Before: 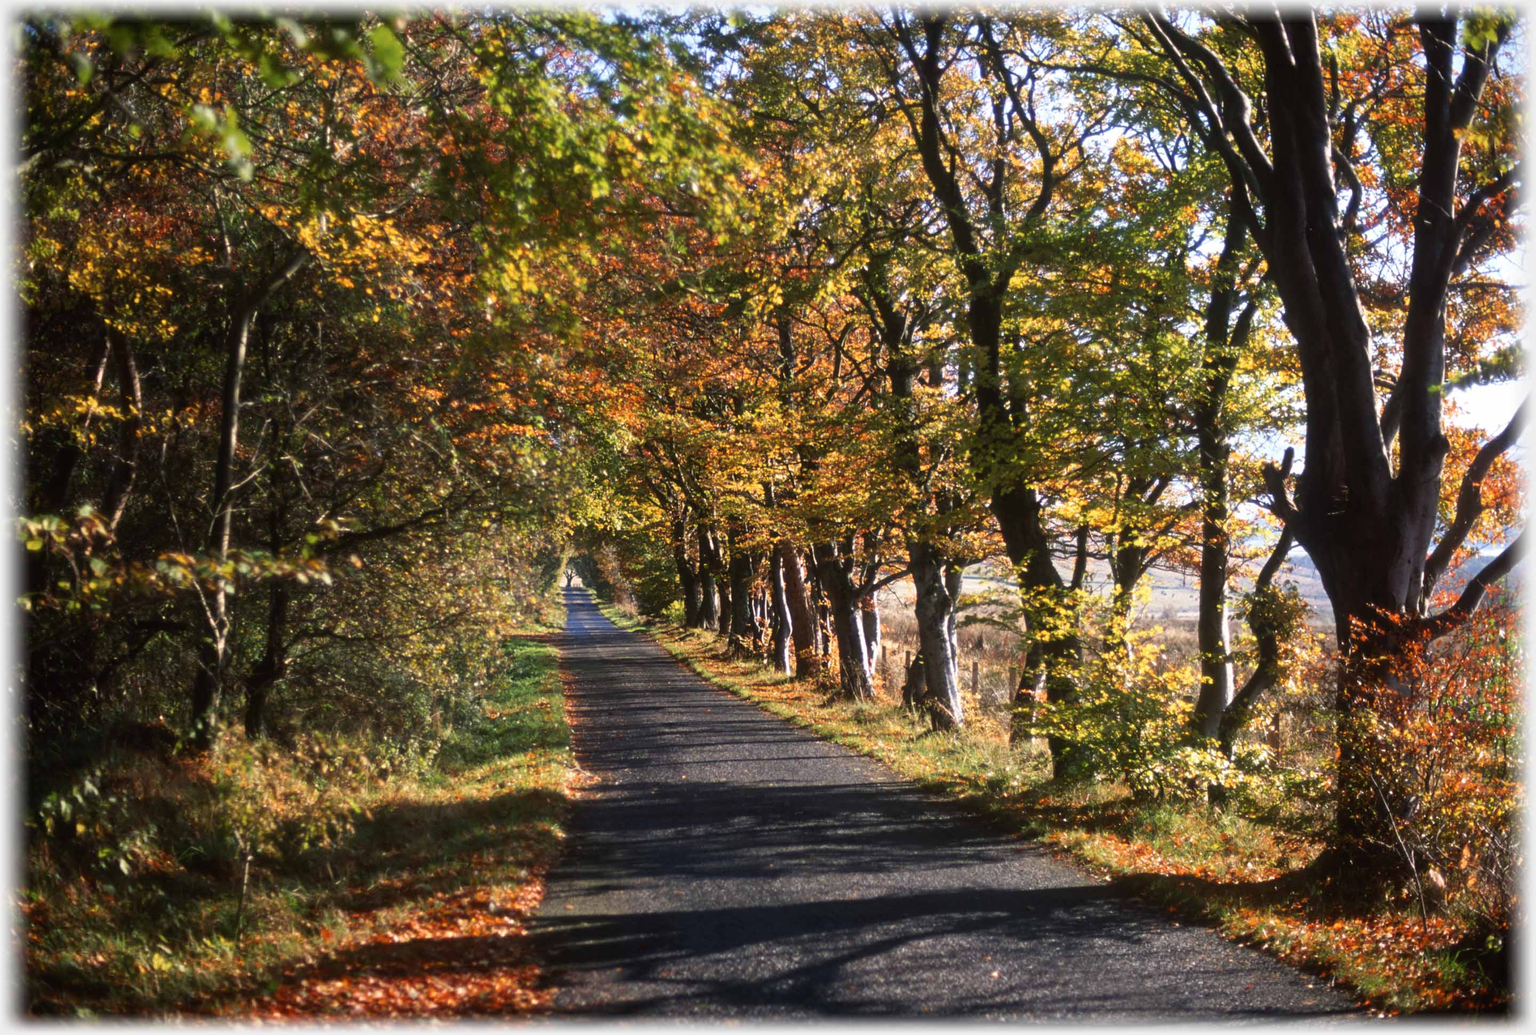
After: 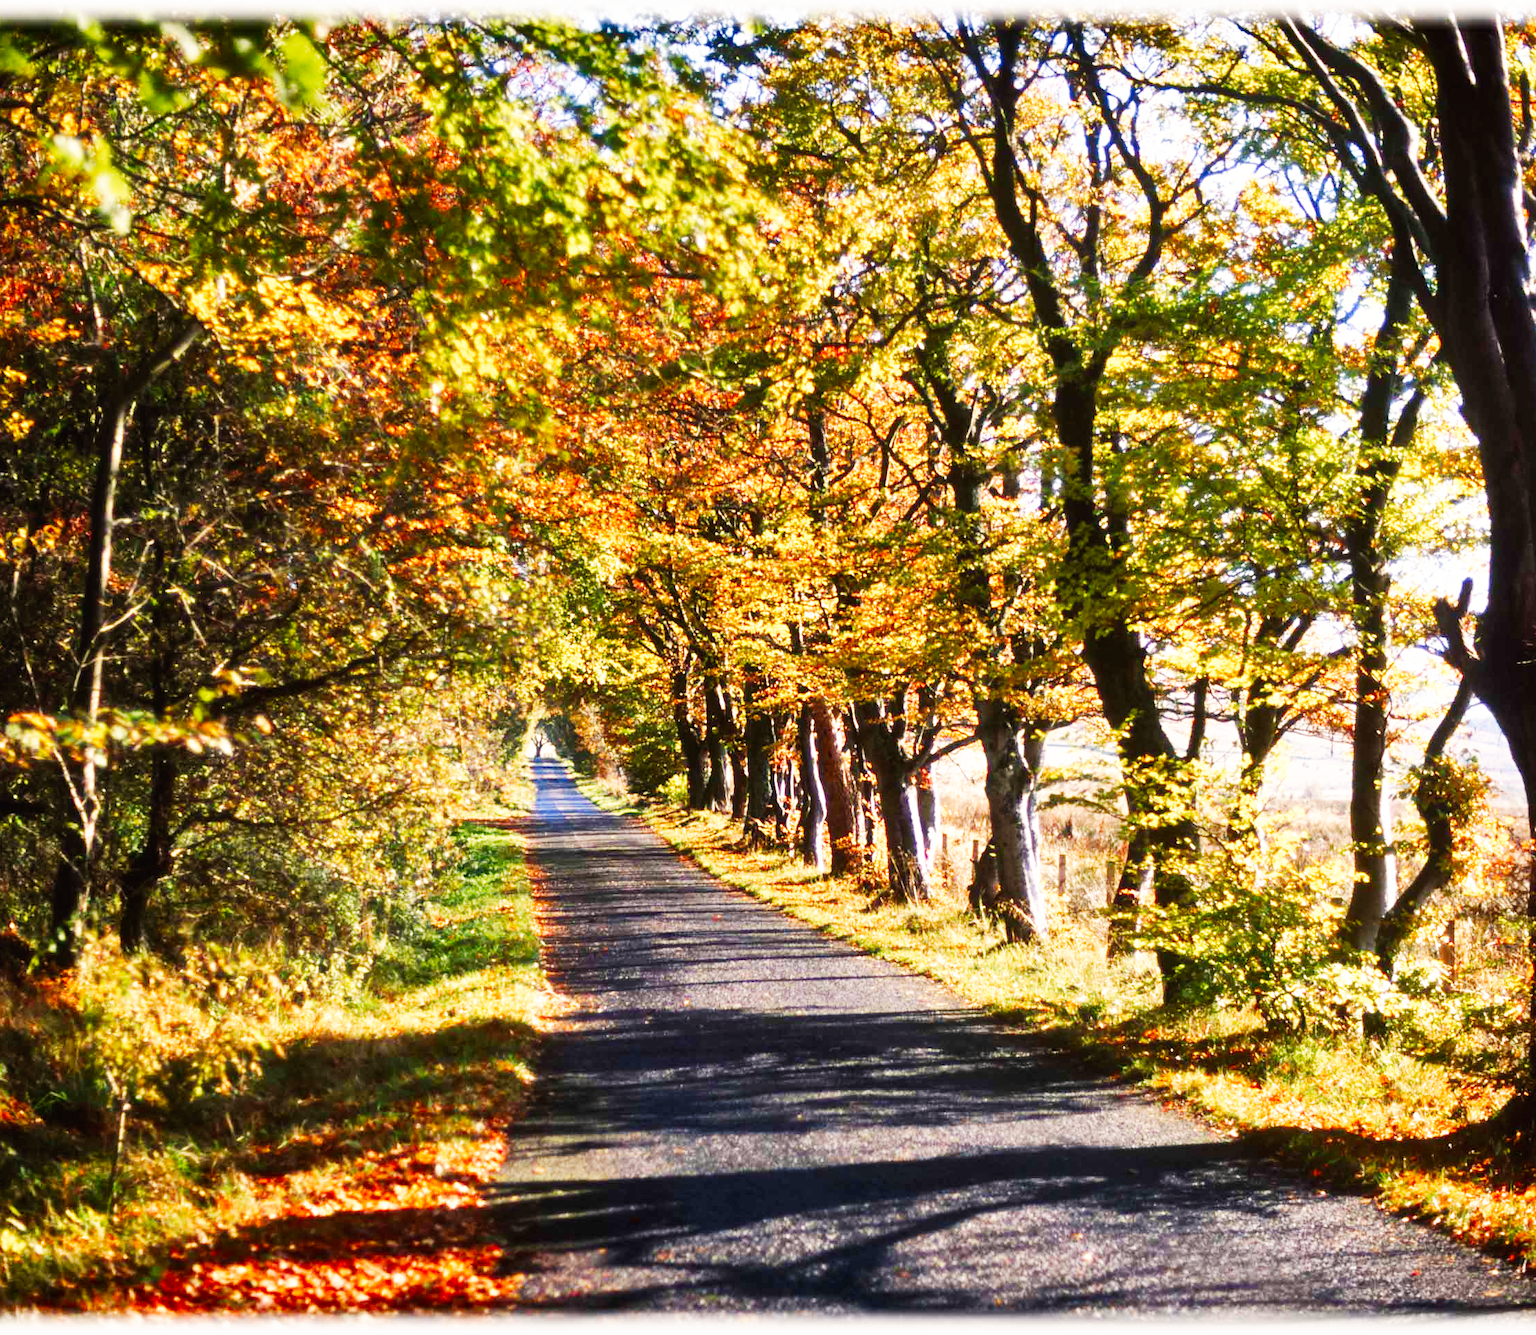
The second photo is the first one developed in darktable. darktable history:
color balance rgb: highlights gain › chroma 3.018%, highlights gain › hue 60.08°, perceptual saturation grading › global saturation 0.908%, perceptual saturation grading › highlights -18.806%, perceptual saturation grading › mid-tones 6.683%, perceptual saturation grading › shadows 27.263%, perceptual brilliance grading › mid-tones 9.306%, perceptual brilliance grading › shadows 15.033%
color correction: highlights b* 0.058
crop: left 9.904%, right 12.583%
exposure: compensate highlight preservation false
base curve: curves: ch0 [(0, 0) (0.007, 0.004) (0.027, 0.03) (0.046, 0.07) (0.207, 0.54) (0.442, 0.872) (0.673, 0.972) (1, 1)], preserve colors none
shadows and highlights: shadows 40.3, highlights -55.04, low approximation 0.01, soften with gaussian
